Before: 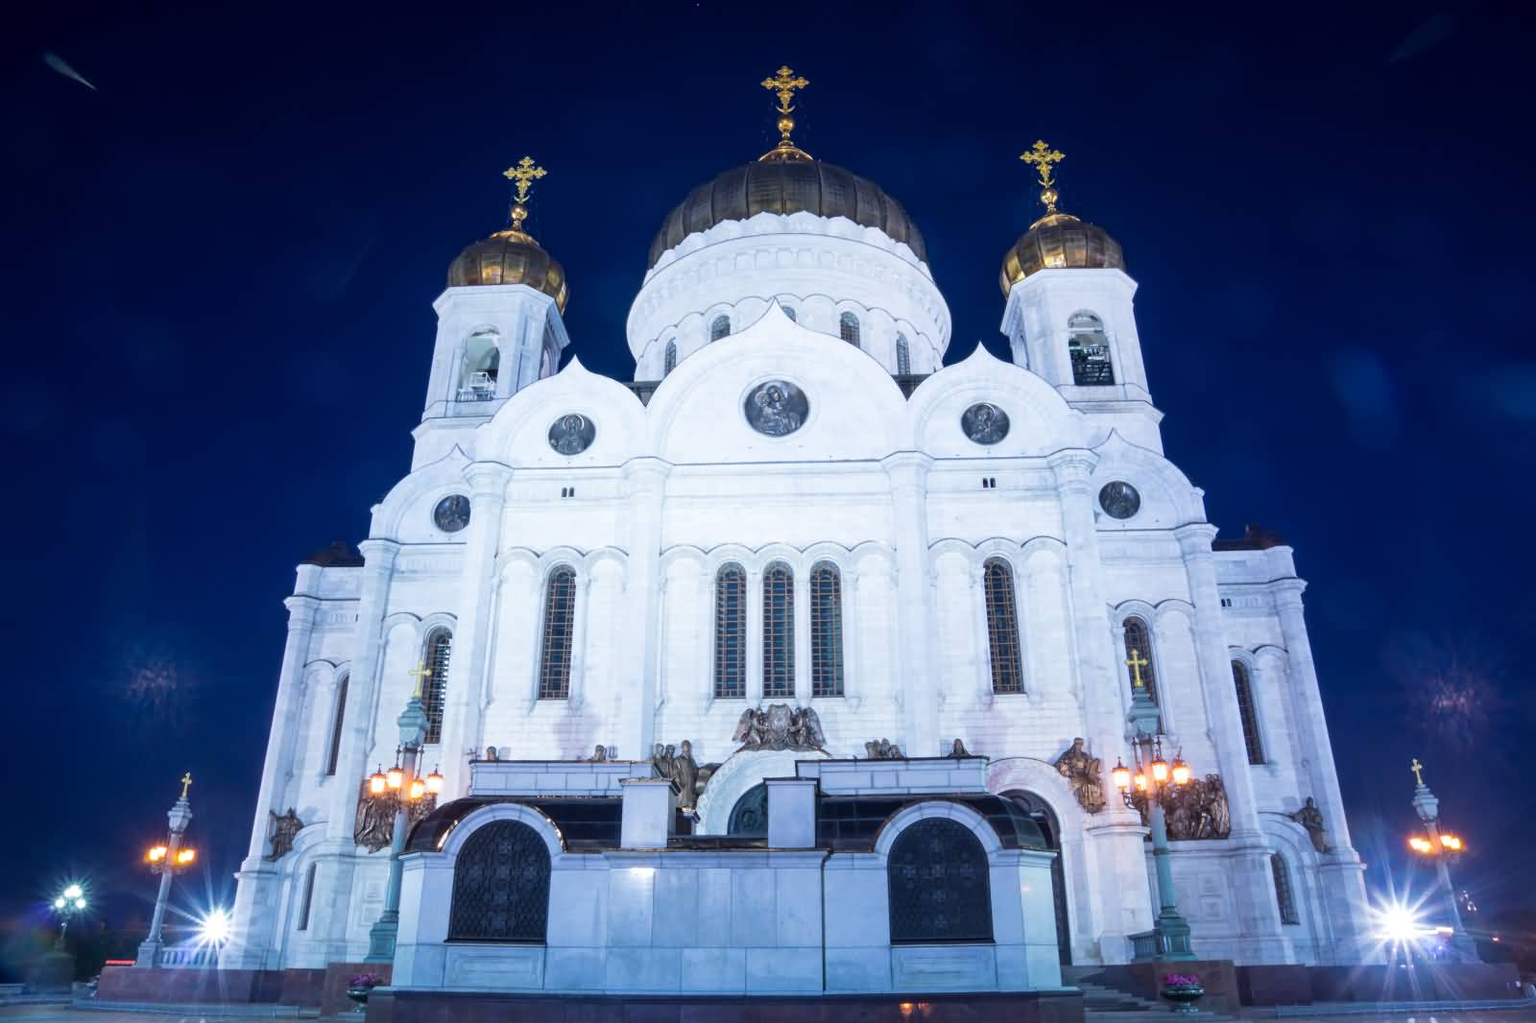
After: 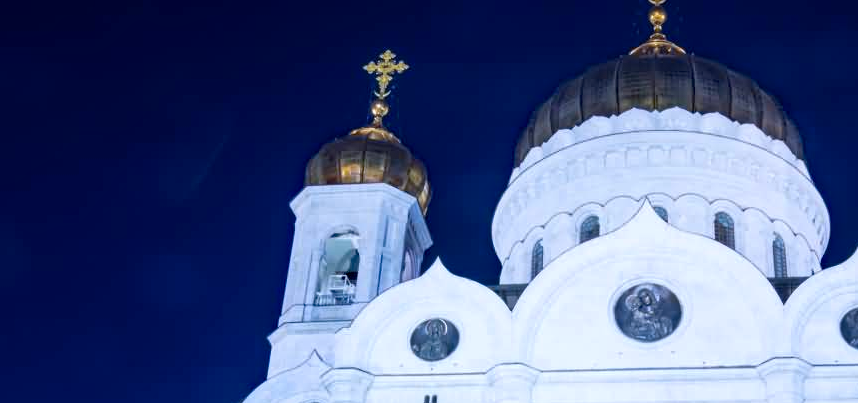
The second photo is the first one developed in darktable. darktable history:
white balance: red 0.984, blue 1.059
haze removal: strength 0.4, distance 0.22, compatibility mode true, adaptive false
crop: left 10.121%, top 10.631%, right 36.218%, bottom 51.526%
